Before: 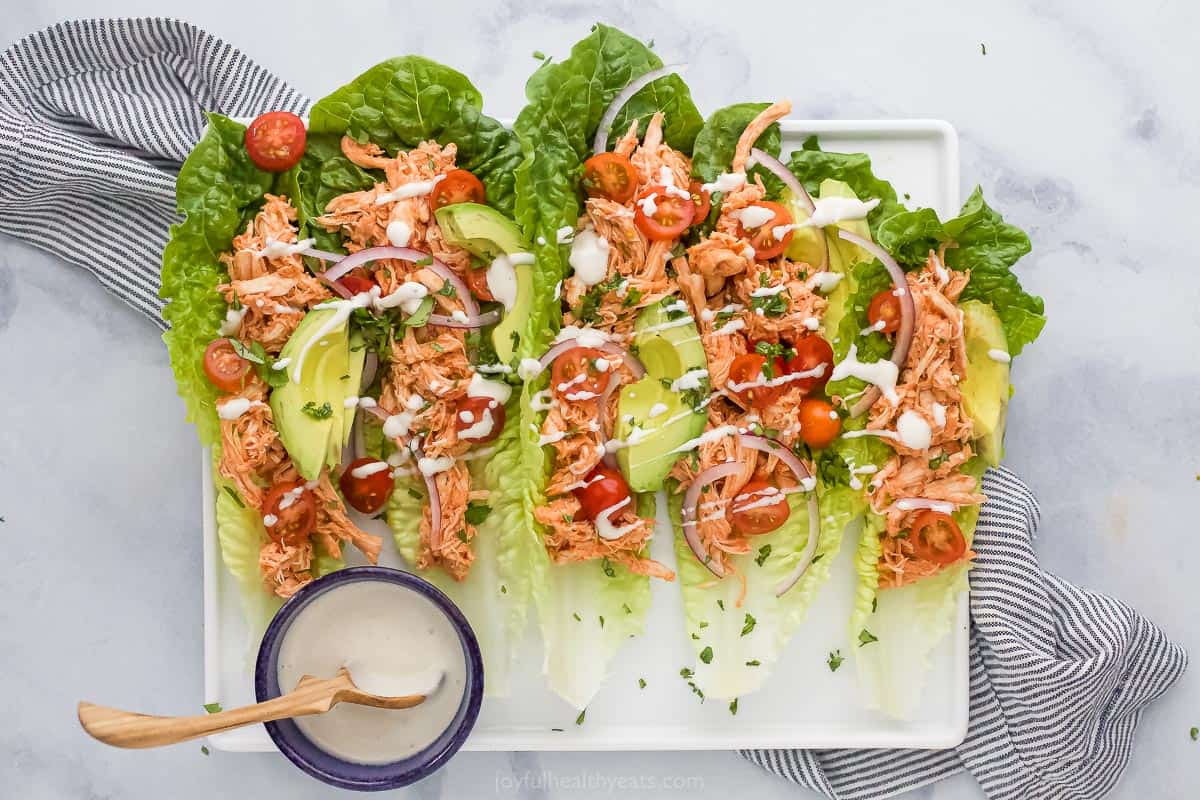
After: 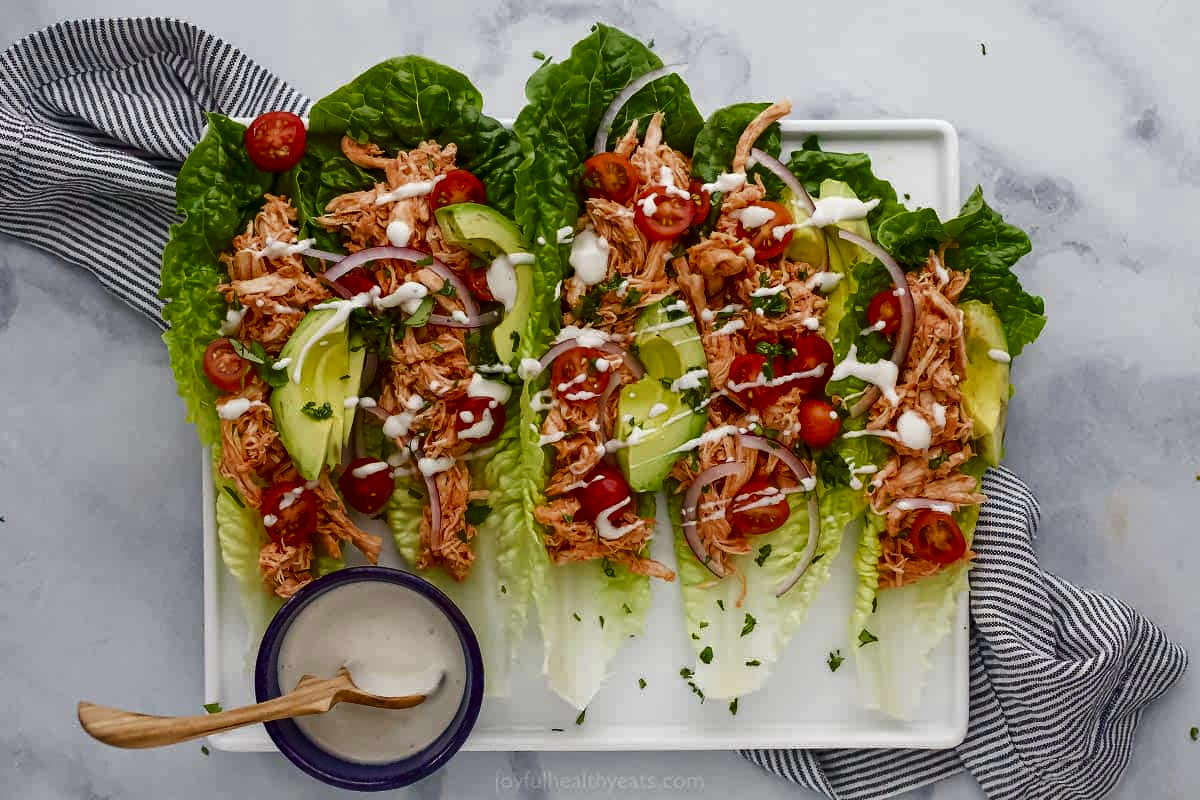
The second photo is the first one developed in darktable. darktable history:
contrast brightness saturation: brightness -0.508
